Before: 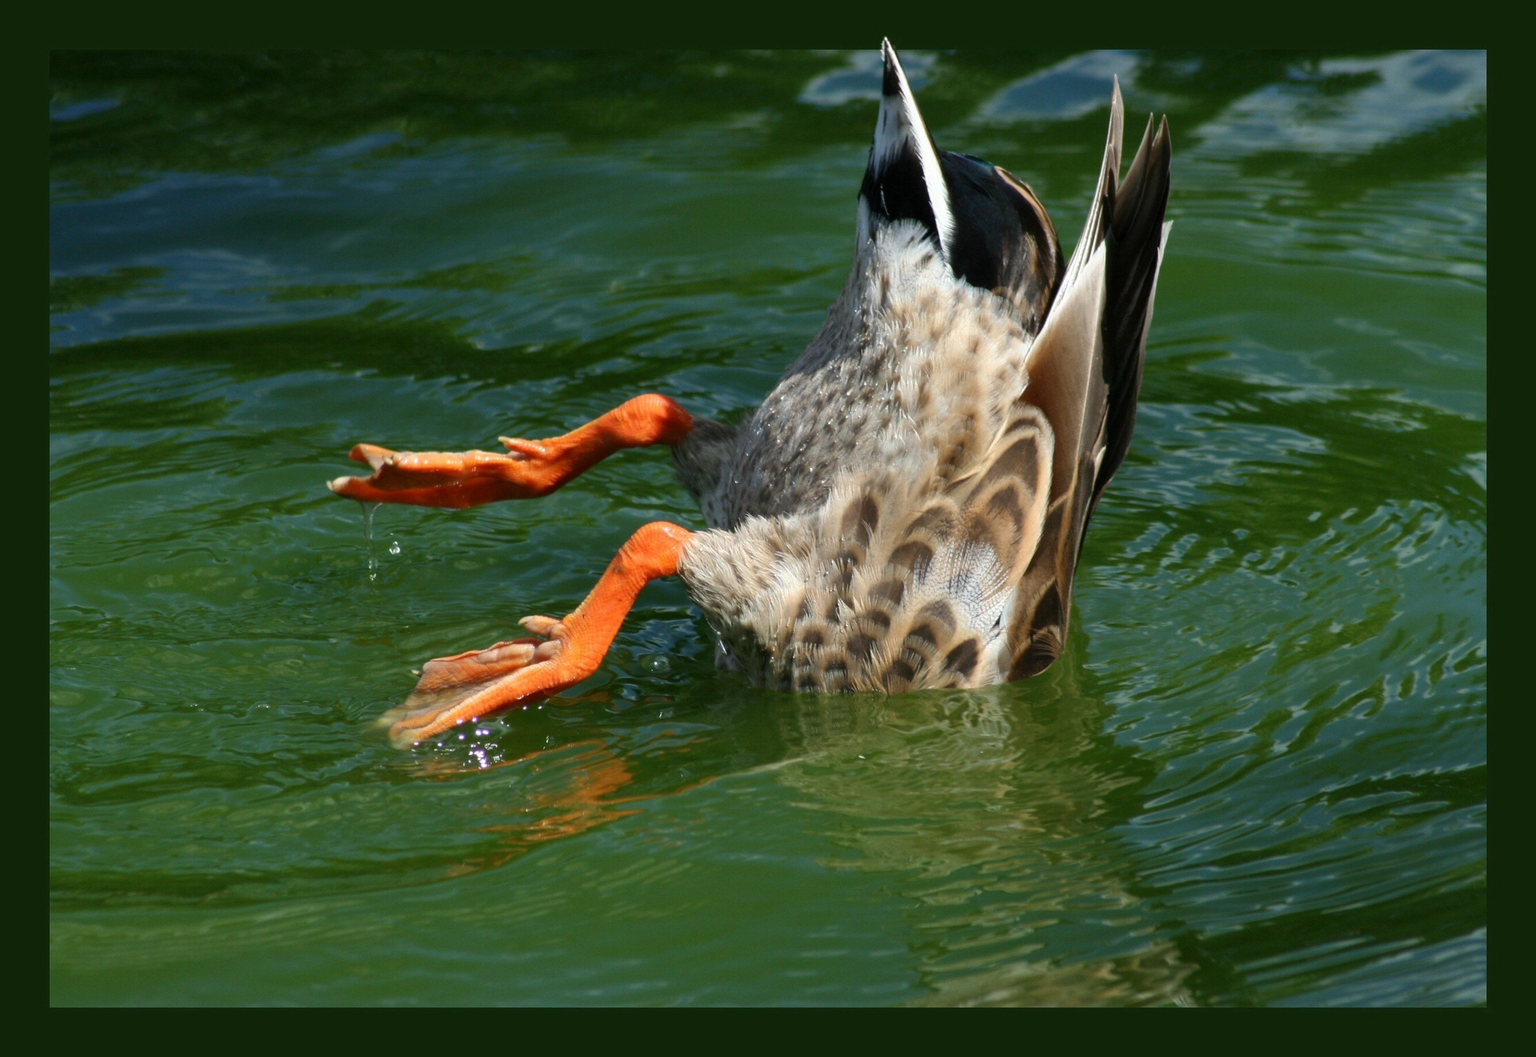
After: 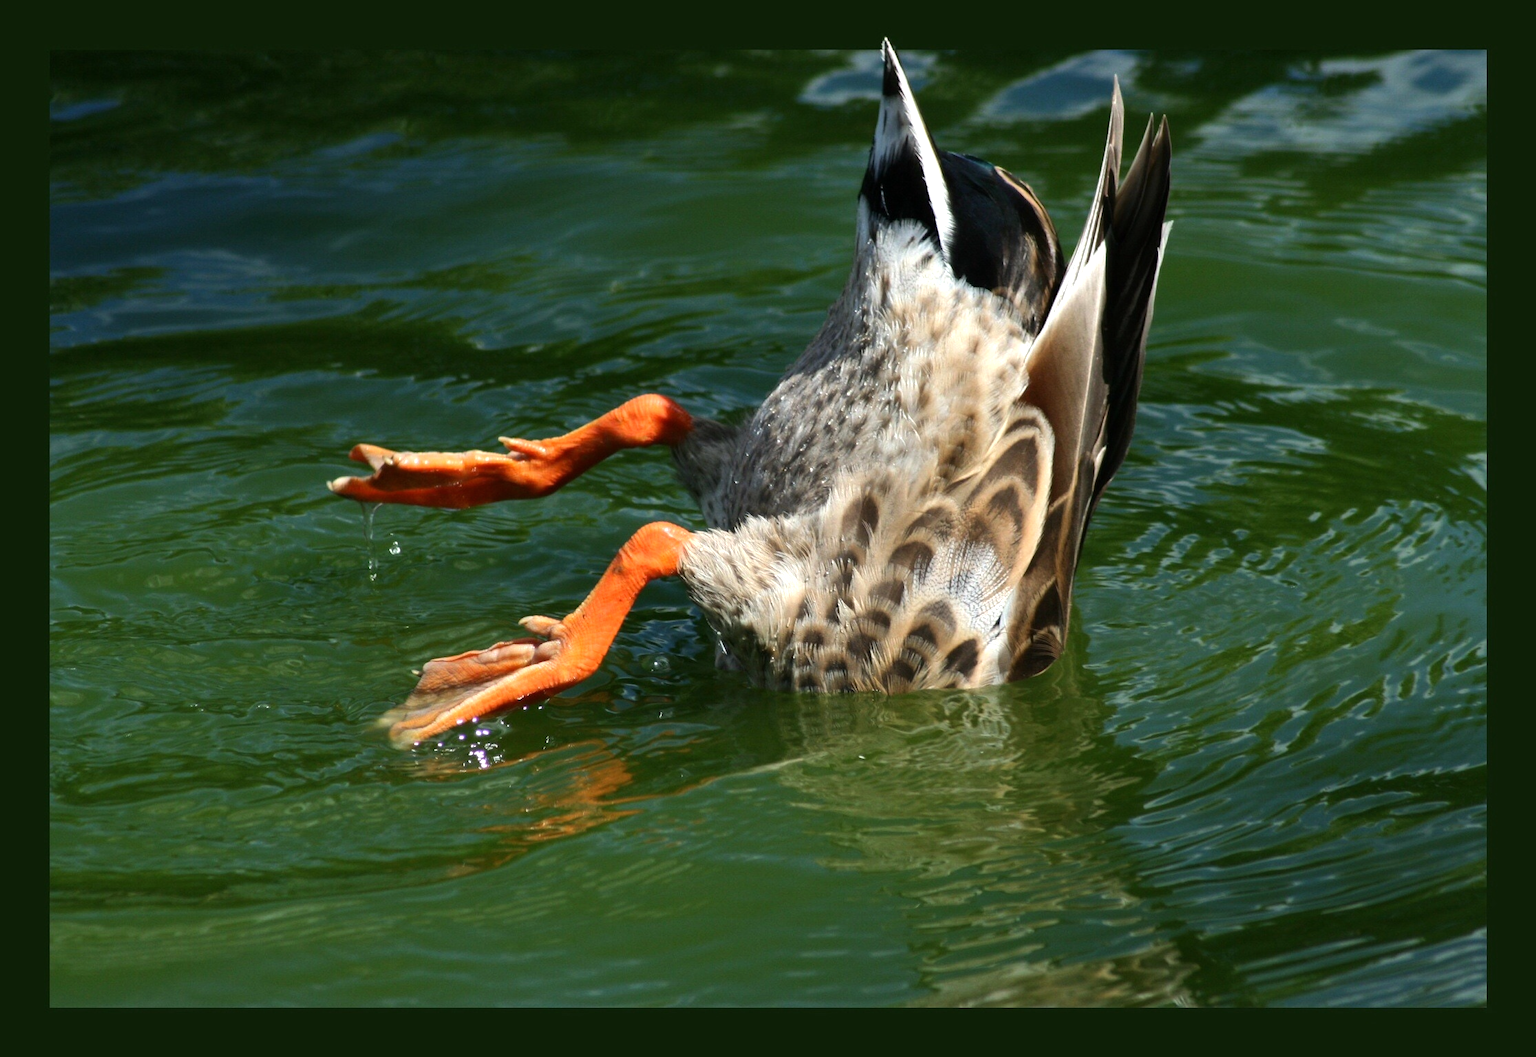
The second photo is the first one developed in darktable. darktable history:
tone equalizer: -8 EV -0.417 EV, -7 EV -0.389 EV, -6 EV -0.333 EV, -5 EV -0.222 EV, -3 EV 0.222 EV, -2 EV 0.333 EV, -1 EV 0.389 EV, +0 EV 0.417 EV, edges refinement/feathering 500, mask exposure compensation -1.57 EV, preserve details no
color zones: curves: ch0 [(0, 0.5) (0.143, 0.5) (0.286, 0.5) (0.429, 0.495) (0.571, 0.437) (0.714, 0.44) (0.857, 0.496) (1, 0.5)]
